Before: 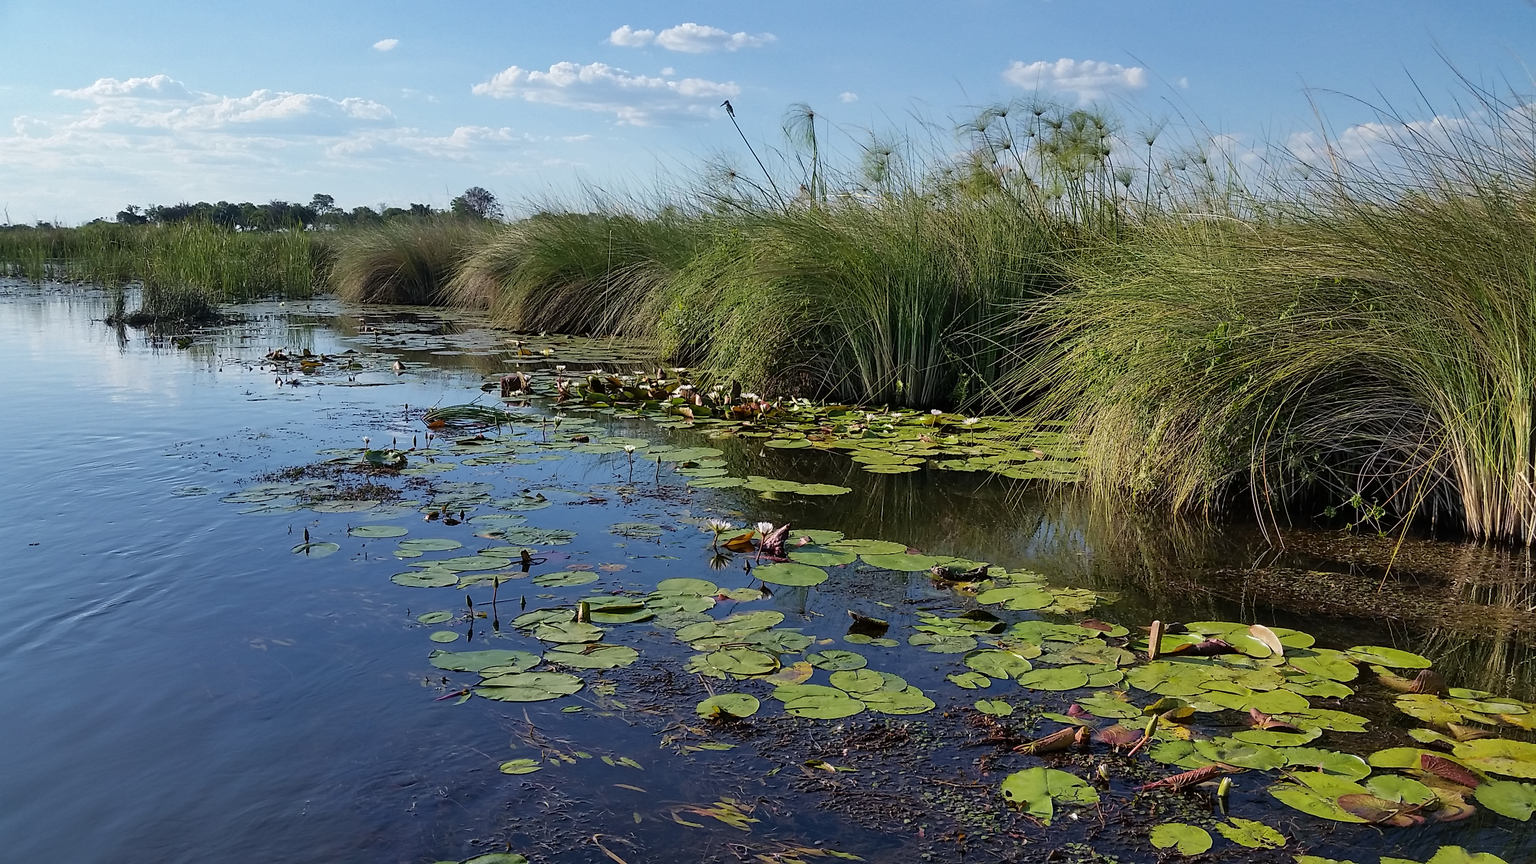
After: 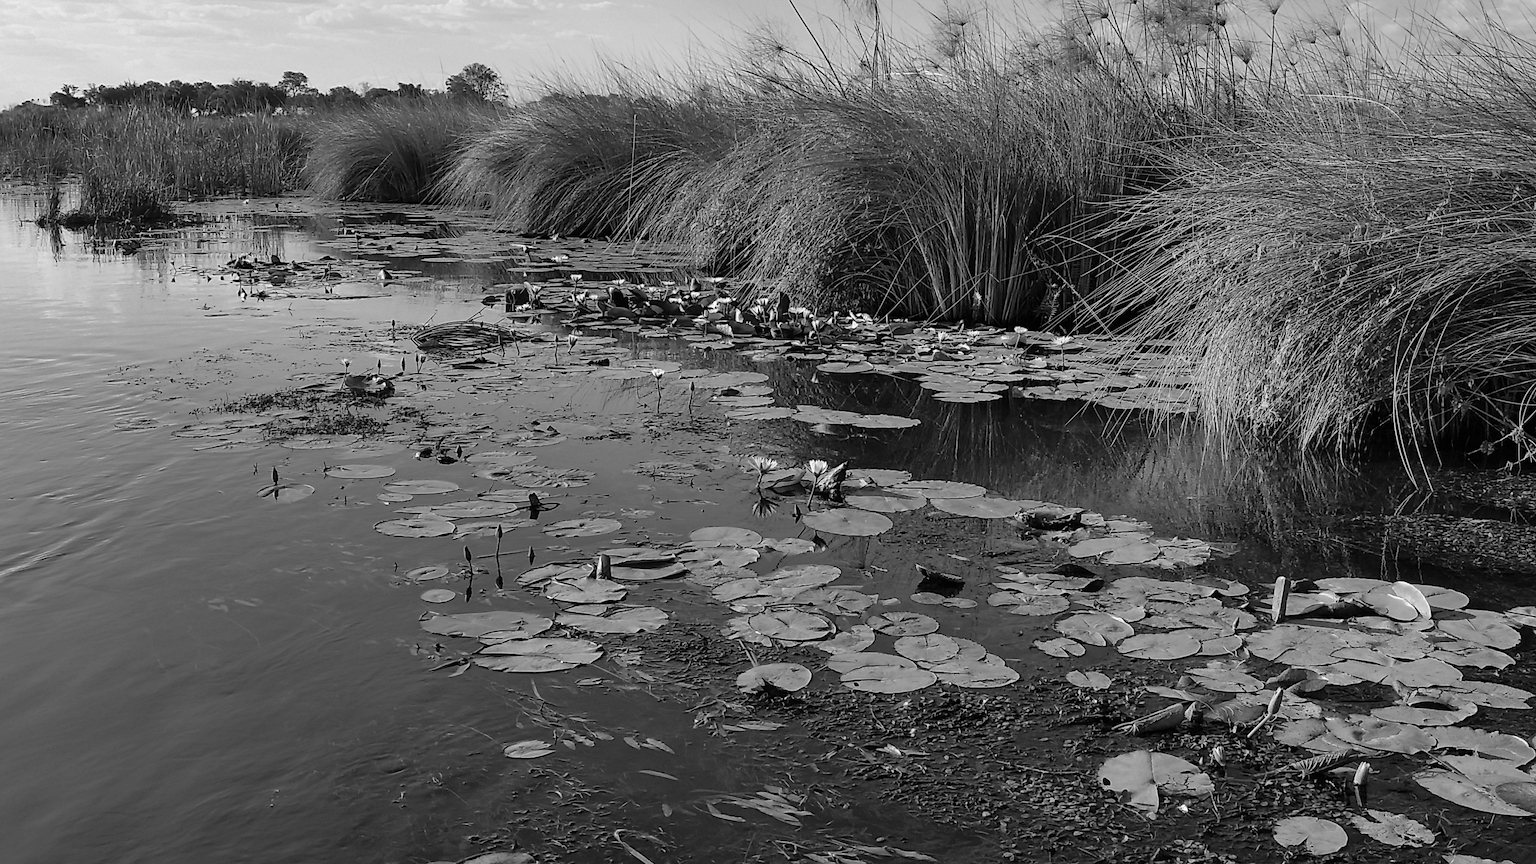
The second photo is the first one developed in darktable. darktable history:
monochrome: on, module defaults
white balance: red 0.984, blue 1.059
crop and rotate: left 4.842%, top 15.51%, right 10.668%
